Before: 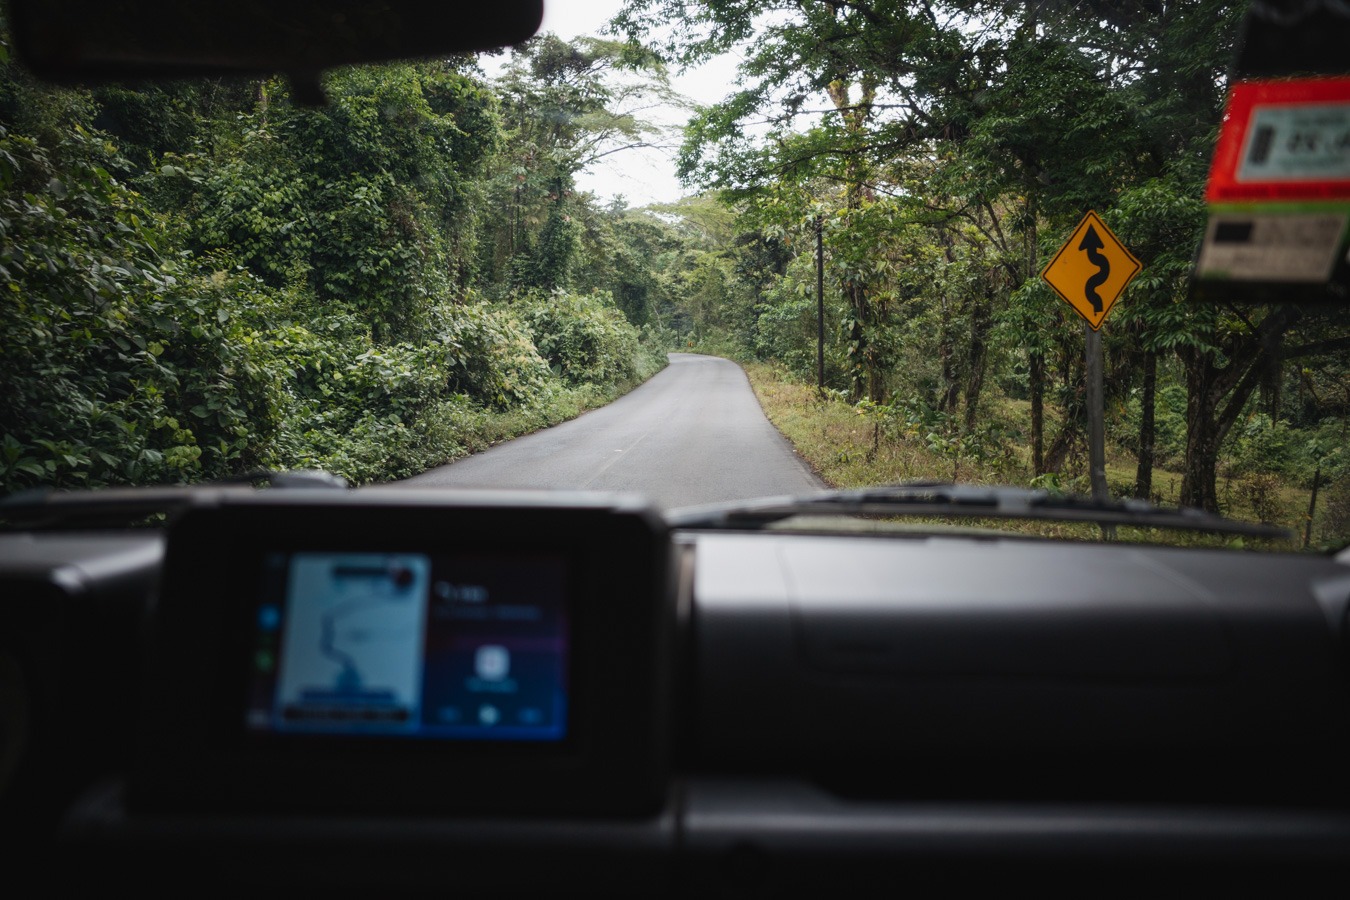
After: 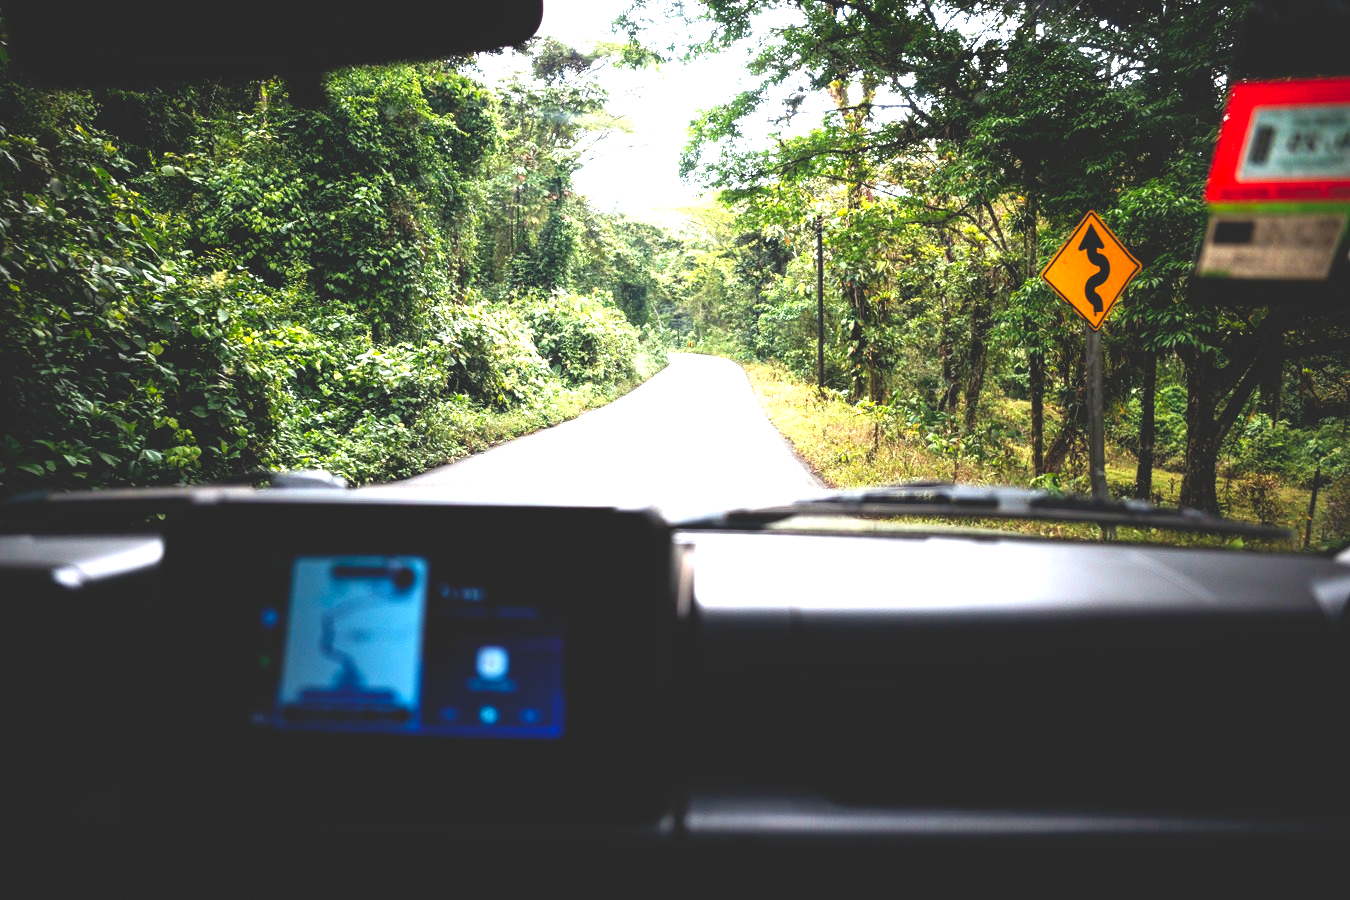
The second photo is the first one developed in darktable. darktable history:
base curve: curves: ch0 [(0, 0.02) (0.083, 0.036) (1, 1)], preserve colors none
contrast equalizer: y [[0.5, 0.488, 0.462, 0.461, 0.491, 0.5], [0.5 ×6], [0.5 ×6], [0 ×6], [0 ×6]]
exposure: black level correction 0, exposure 1.893 EV, compensate highlight preservation false
